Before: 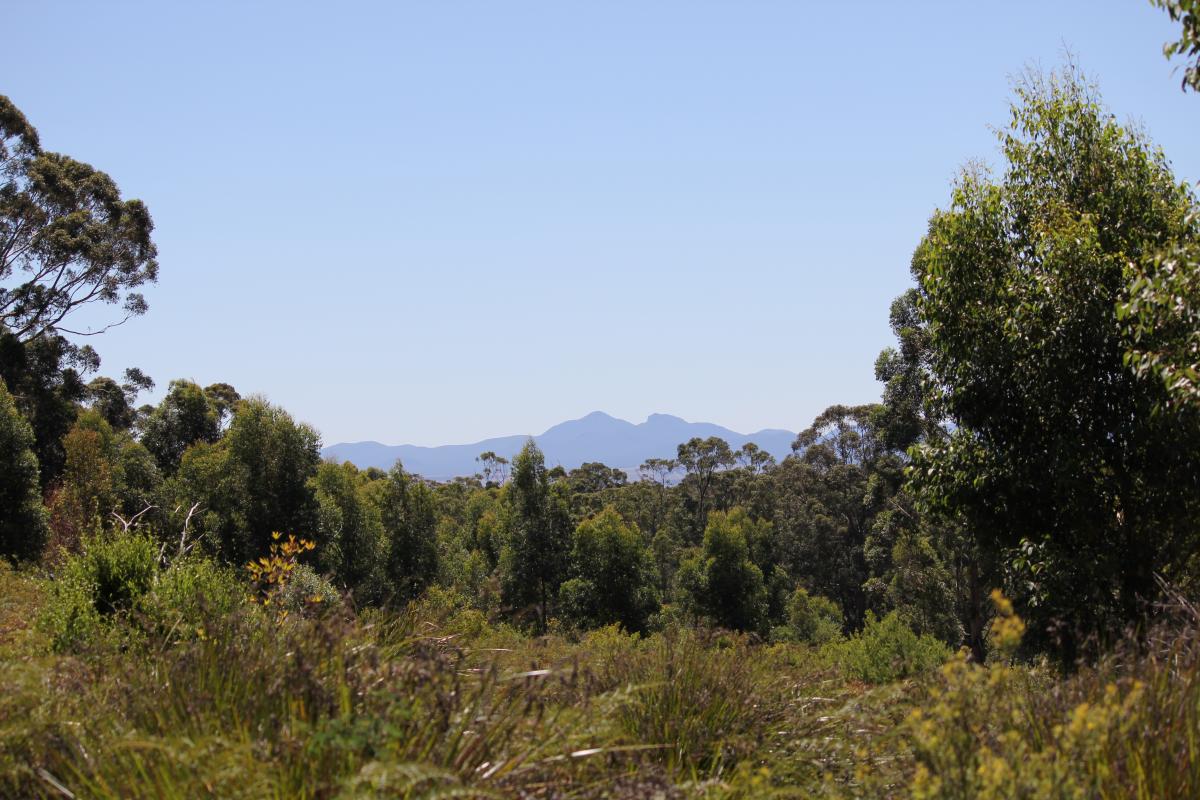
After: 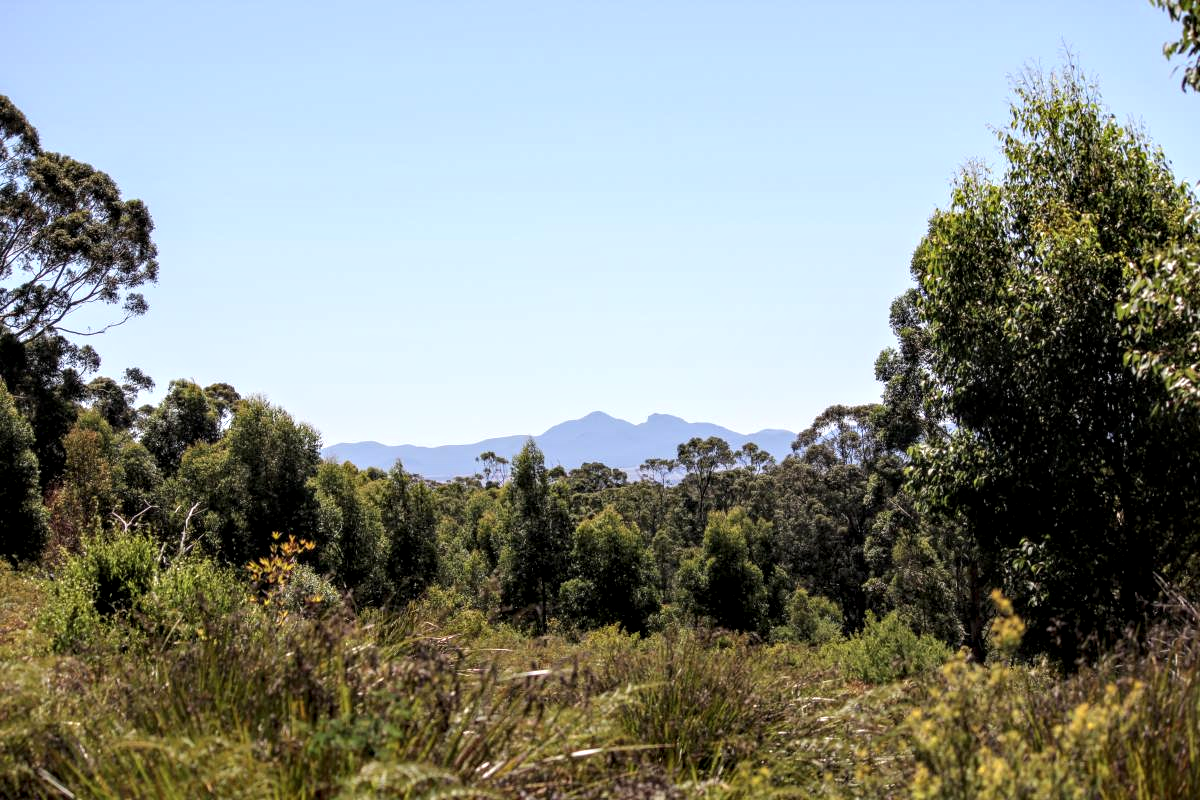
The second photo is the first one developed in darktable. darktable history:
tone equalizer: -8 EV -0.421 EV, -7 EV -0.366 EV, -6 EV -0.307 EV, -5 EV -0.257 EV, -3 EV 0.214 EV, -2 EV 0.349 EV, -1 EV 0.382 EV, +0 EV 0.411 EV
local contrast: detail 150%
